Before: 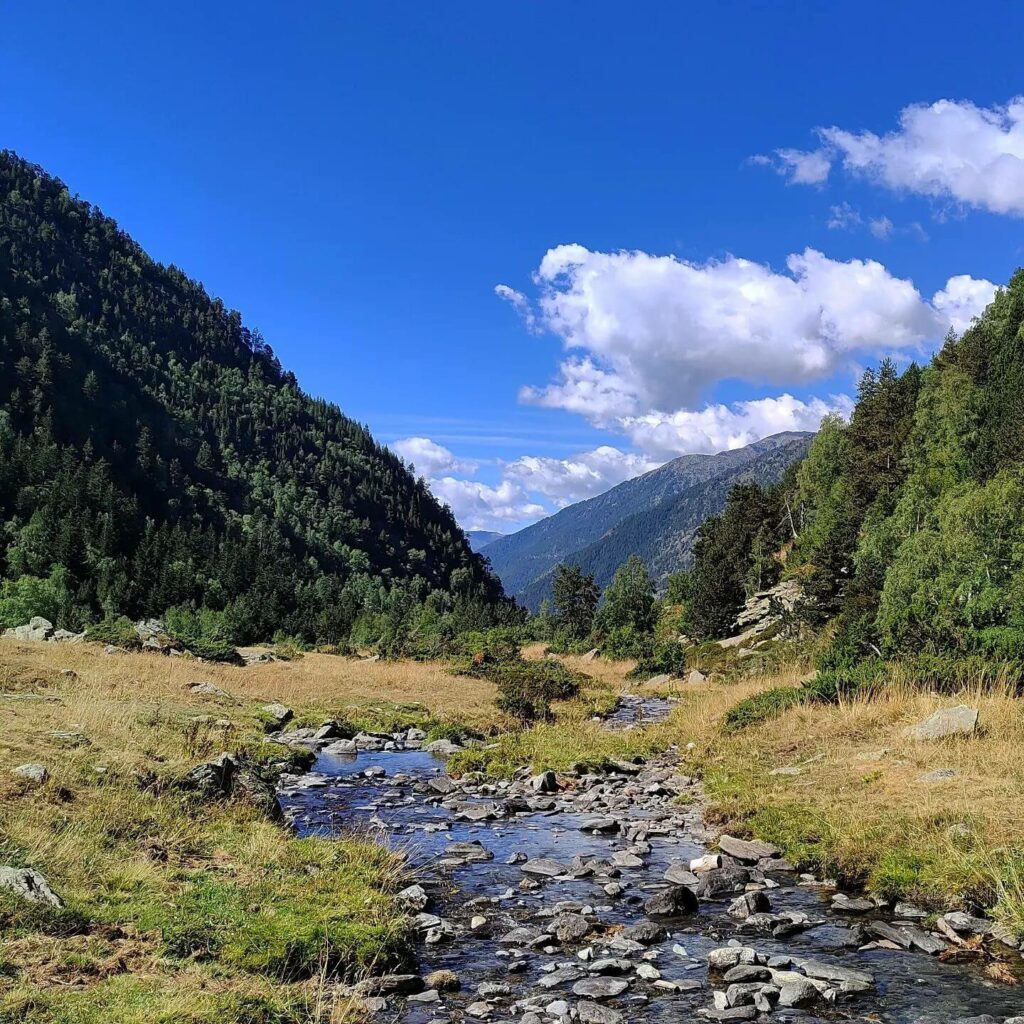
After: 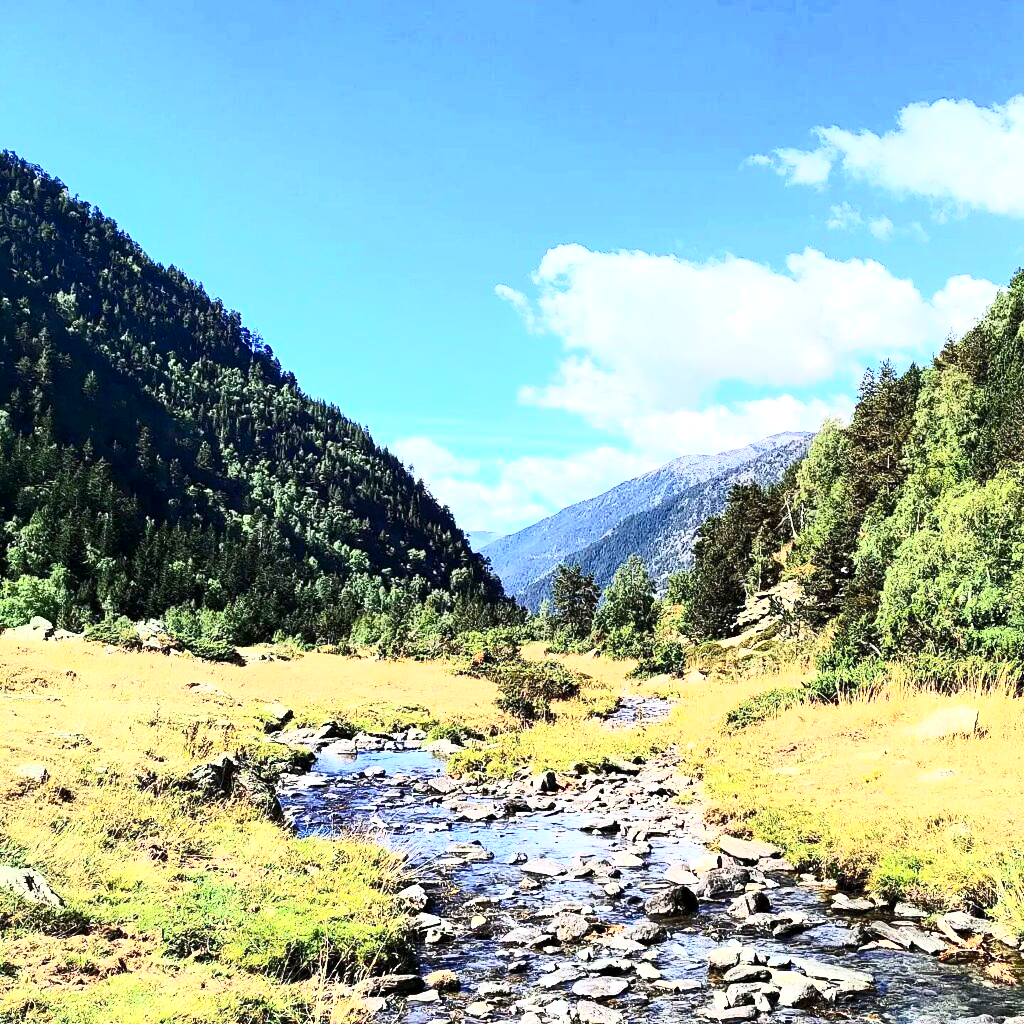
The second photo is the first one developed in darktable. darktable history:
exposure: black level correction 0.002, exposure 1 EV, compensate highlight preservation false
contrast brightness saturation: contrast 0.631, brightness 0.347, saturation 0.147
